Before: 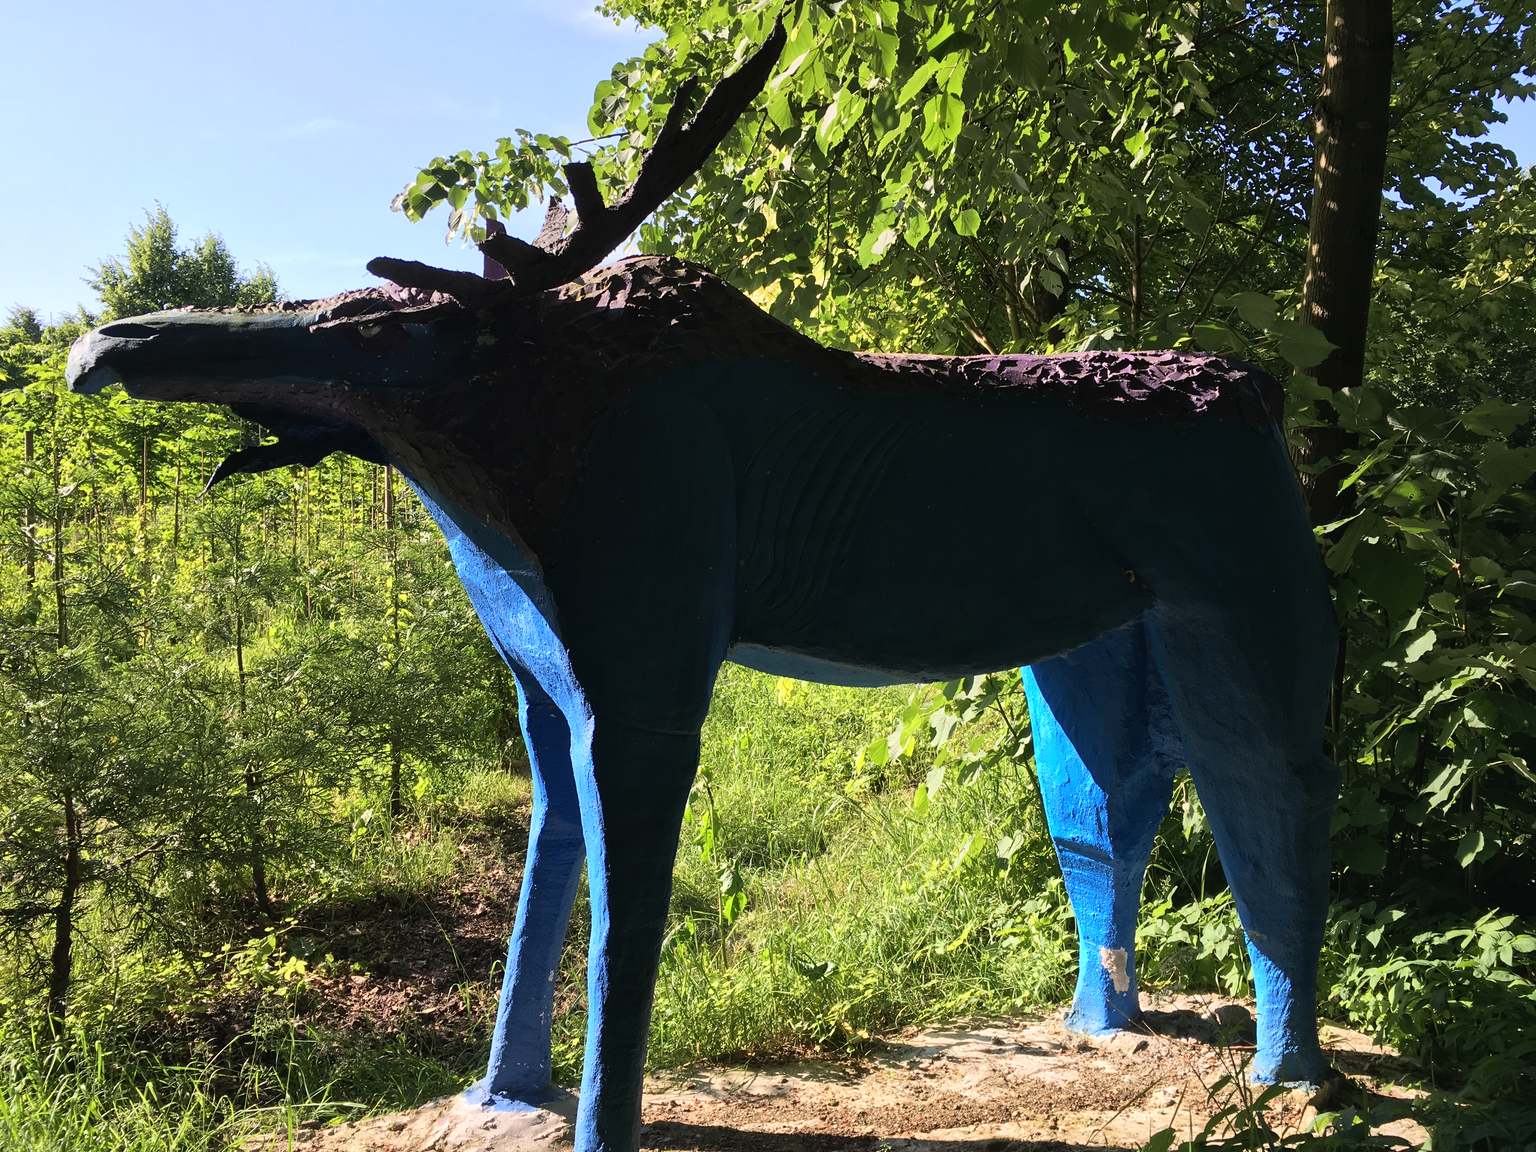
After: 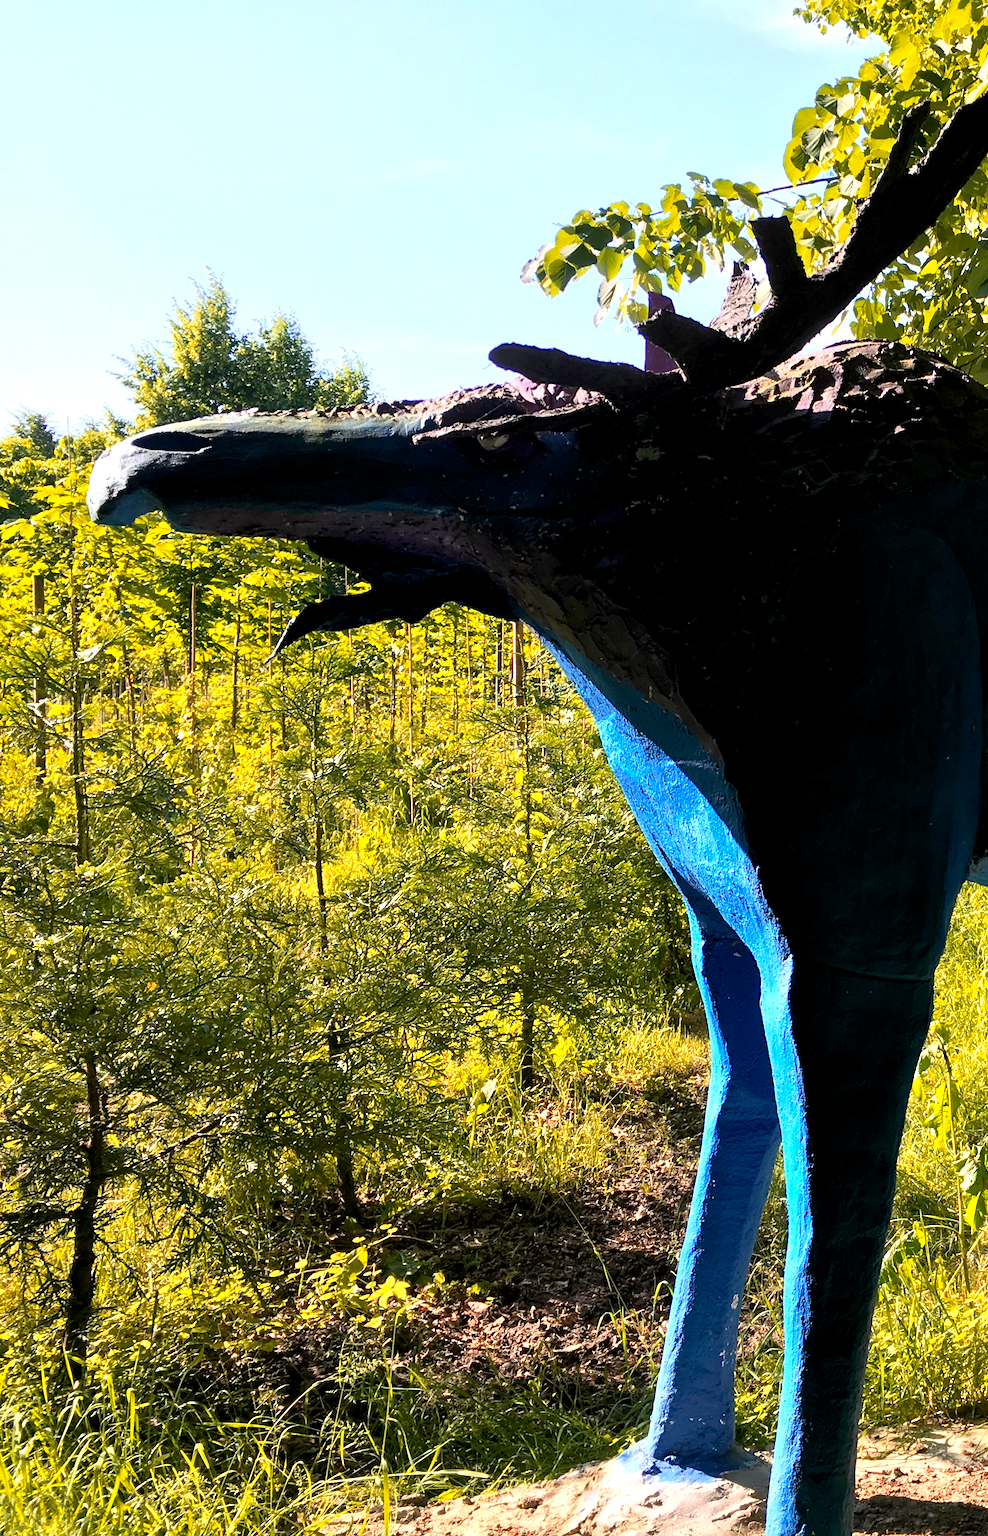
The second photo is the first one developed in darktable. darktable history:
exposure: black level correction 0, exposure 0.5 EV, compensate highlight preservation false
color balance rgb: global offset › luminance -0.874%, perceptual saturation grading › global saturation 19.501%, global vibrance 20%
crop and rotate: left 0.037%, top 0%, right 51.693%
color zones: curves: ch1 [(0, 0.455) (0.063, 0.455) (0.286, 0.495) (0.429, 0.5) (0.571, 0.5) (0.714, 0.5) (0.857, 0.5) (1, 0.455)]; ch2 [(0, 0.532) (0.063, 0.521) (0.233, 0.447) (0.429, 0.489) (0.571, 0.5) (0.714, 0.5) (0.857, 0.5) (1, 0.532)]
